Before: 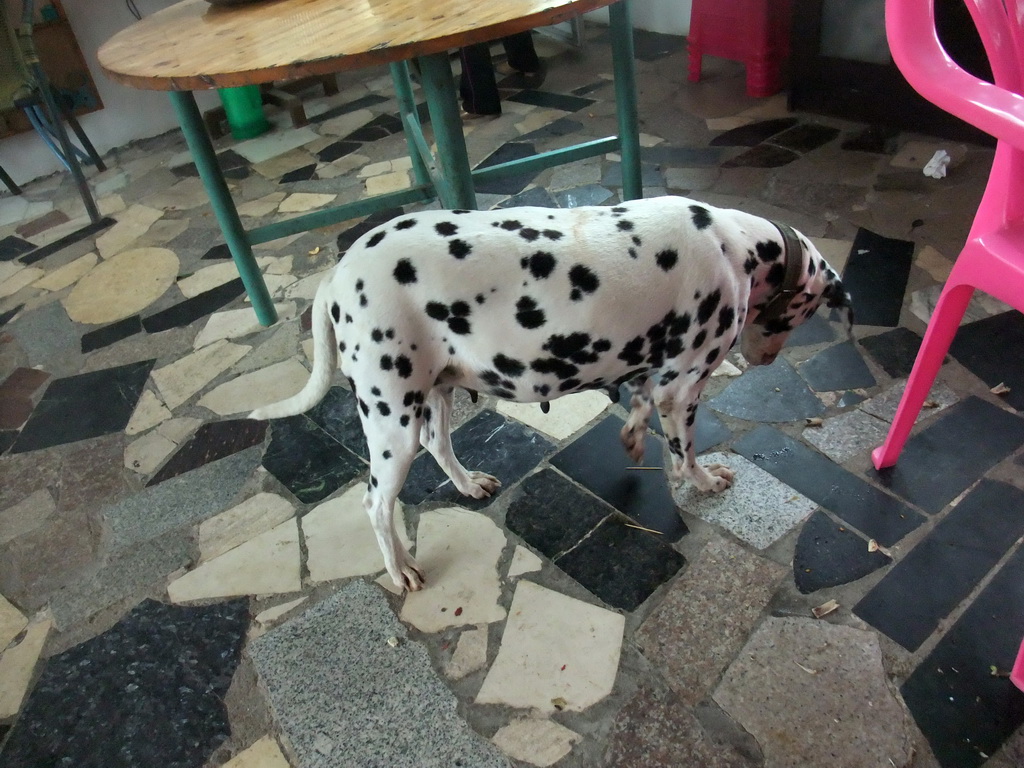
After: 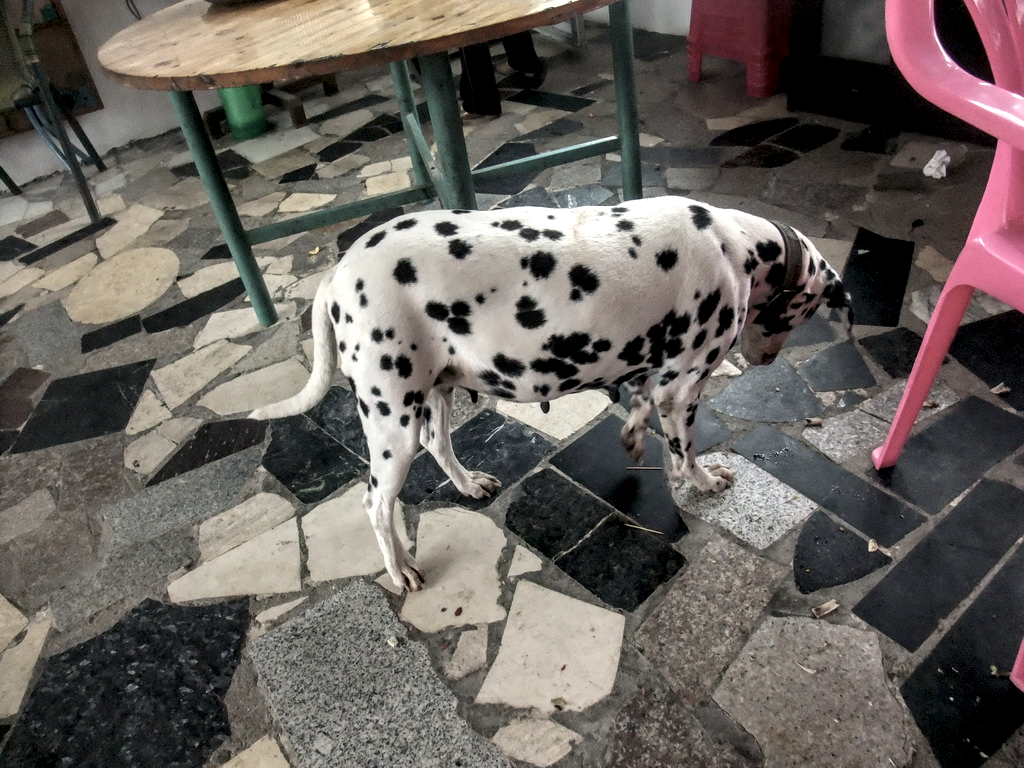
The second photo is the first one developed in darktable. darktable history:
local contrast: detail 160%
color correction: highlights a* 5.54, highlights b* 5.27, saturation 0.656
